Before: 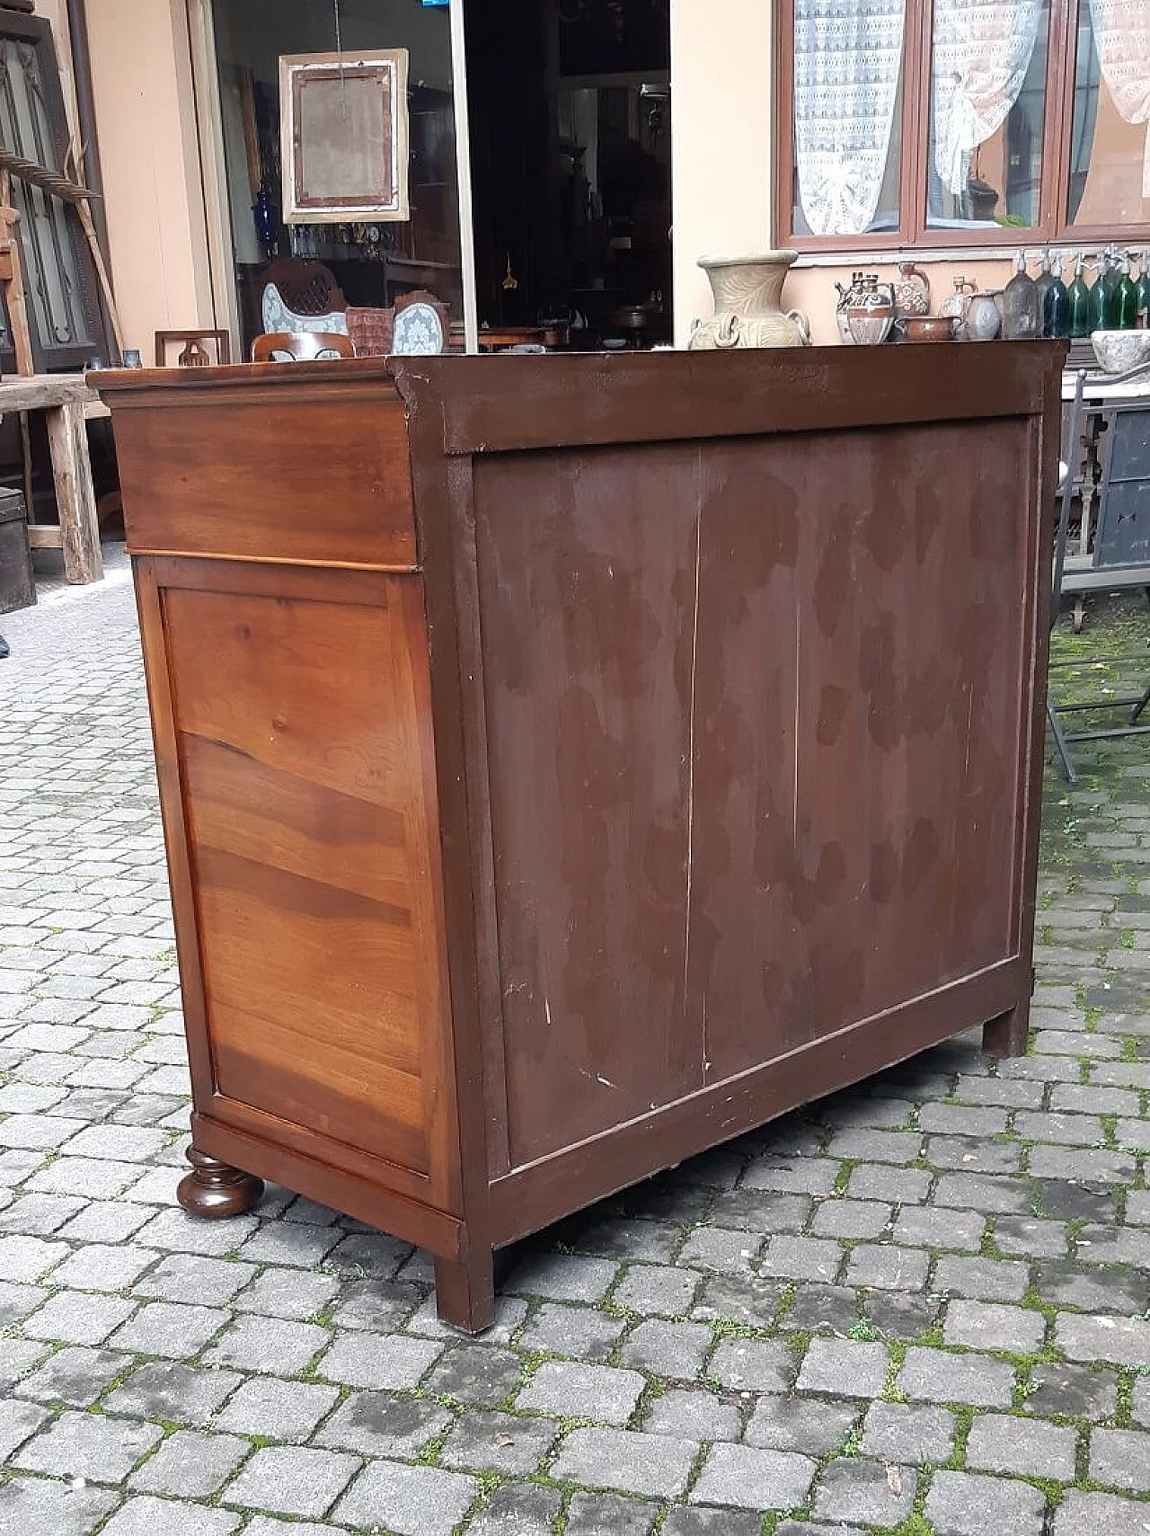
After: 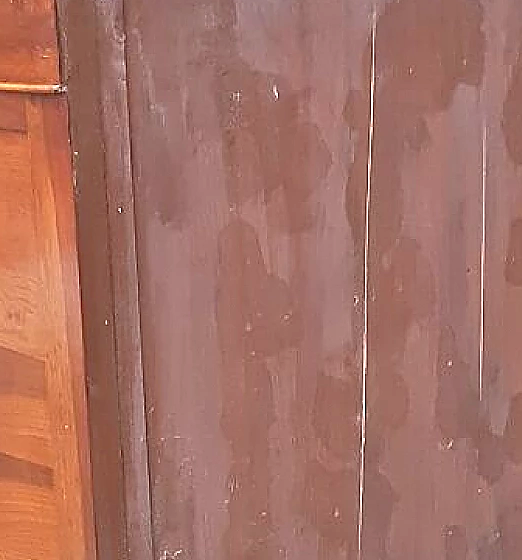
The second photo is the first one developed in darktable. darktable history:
exposure: black level correction 0, exposure 0.499 EV, compensate exposure bias true, compensate highlight preservation false
sharpen: on, module defaults
crop: left 31.611%, top 31.887%, right 27.557%, bottom 35.3%
tone equalizer: -7 EV 0.146 EV, -6 EV 0.622 EV, -5 EV 1.18 EV, -4 EV 1.33 EV, -3 EV 1.18 EV, -2 EV 0.6 EV, -1 EV 0.165 EV
